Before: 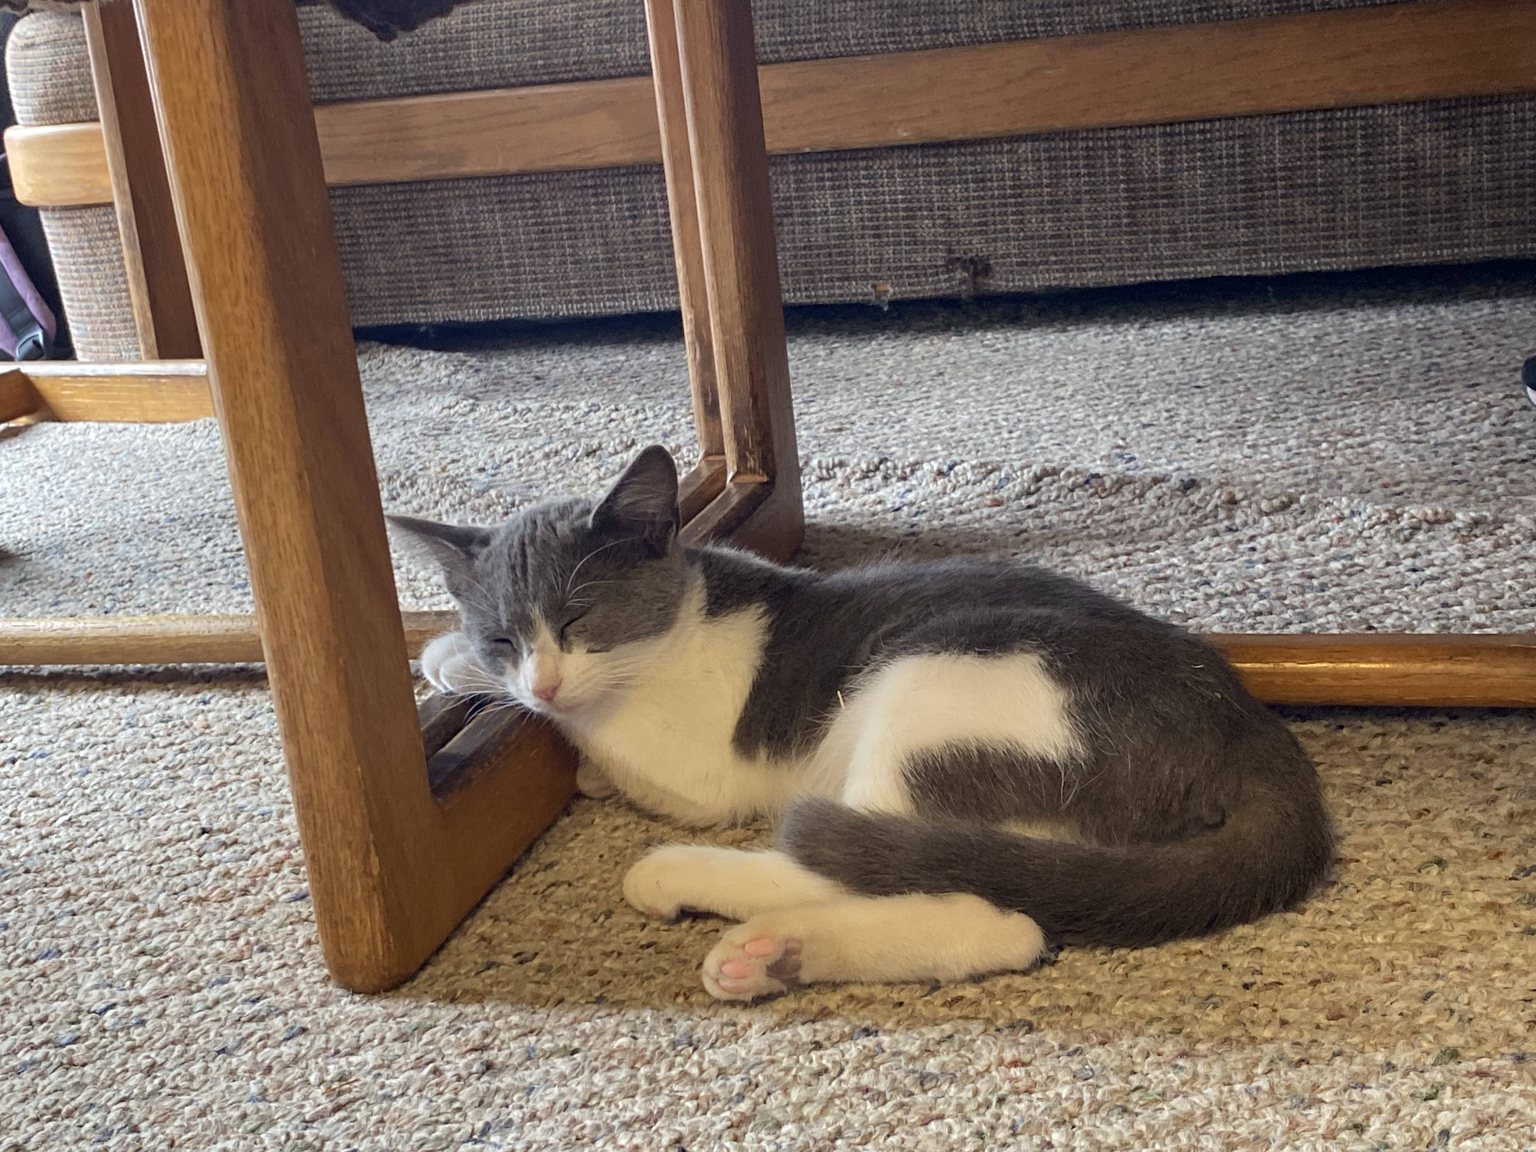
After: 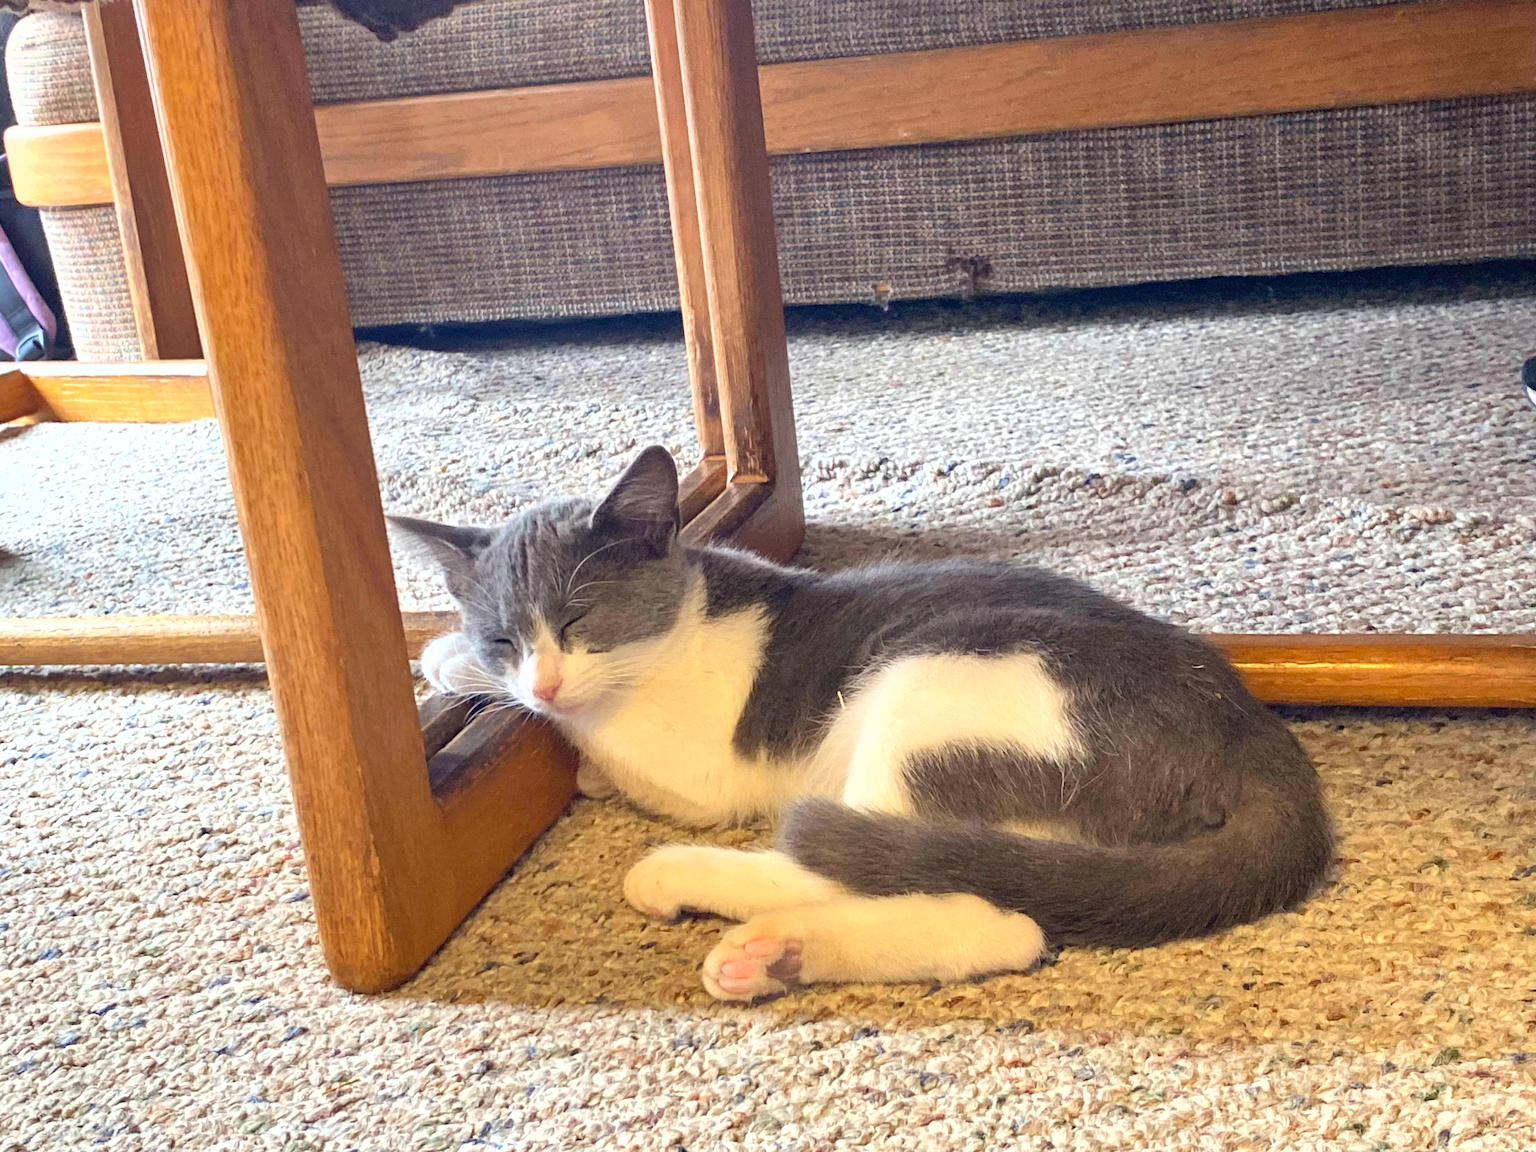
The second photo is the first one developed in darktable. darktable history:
rgb levels: preserve colors max RGB
exposure: black level correction 0, exposure 0.7 EV, compensate exposure bias true, compensate highlight preservation false
shadows and highlights: shadows 29.32, highlights -29.32, low approximation 0.01, soften with gaussian
contrast brightness saturation: contrast 0.07, brightness 0.08, saturation 0.18
